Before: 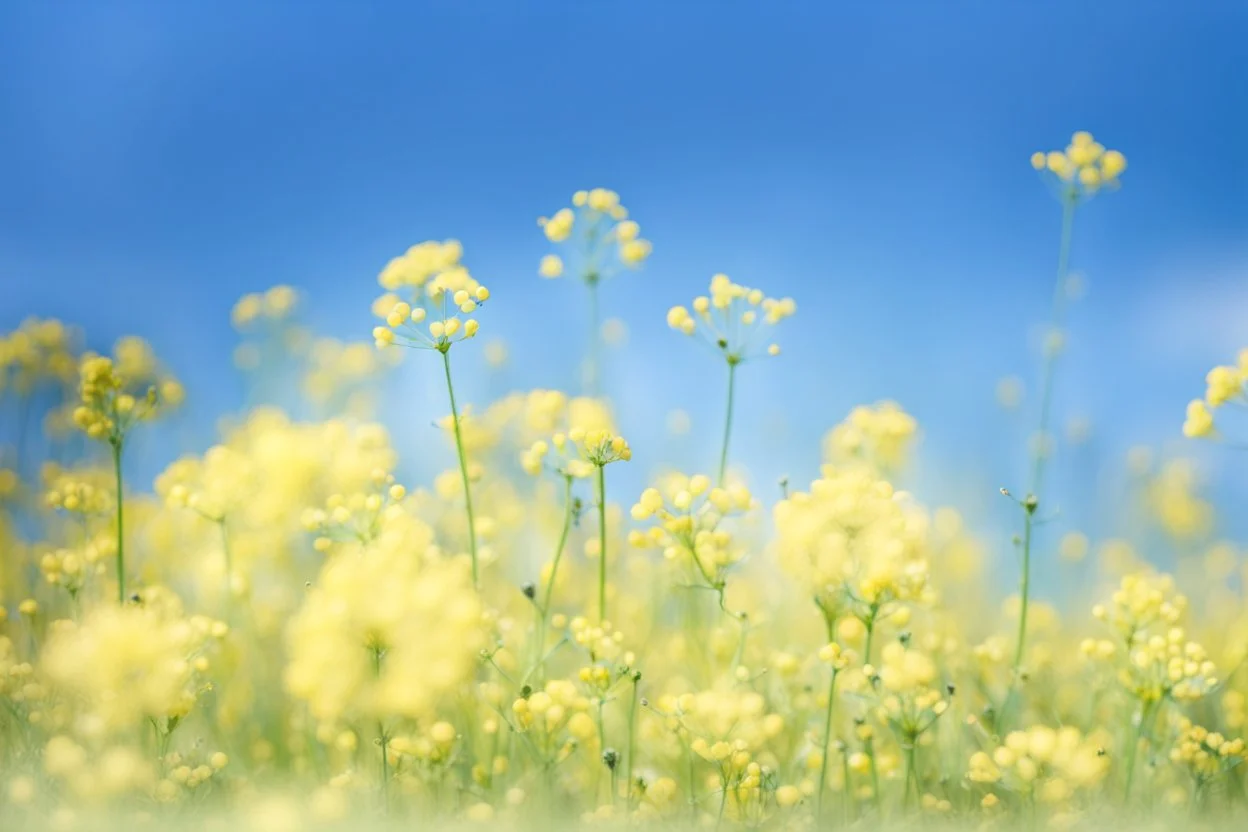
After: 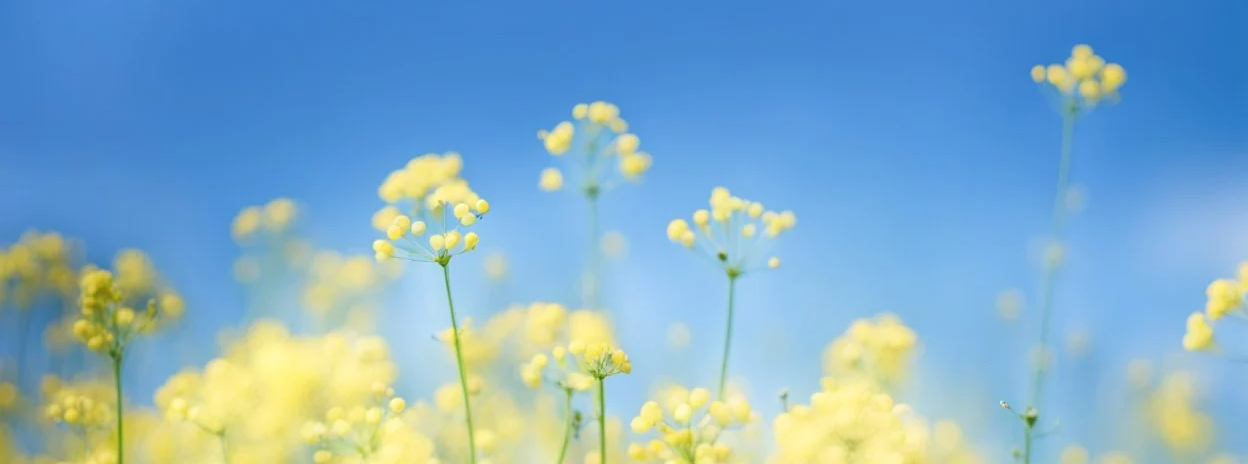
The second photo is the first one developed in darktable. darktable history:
crop and rotate: top 10.548%, bottom 33.671%
